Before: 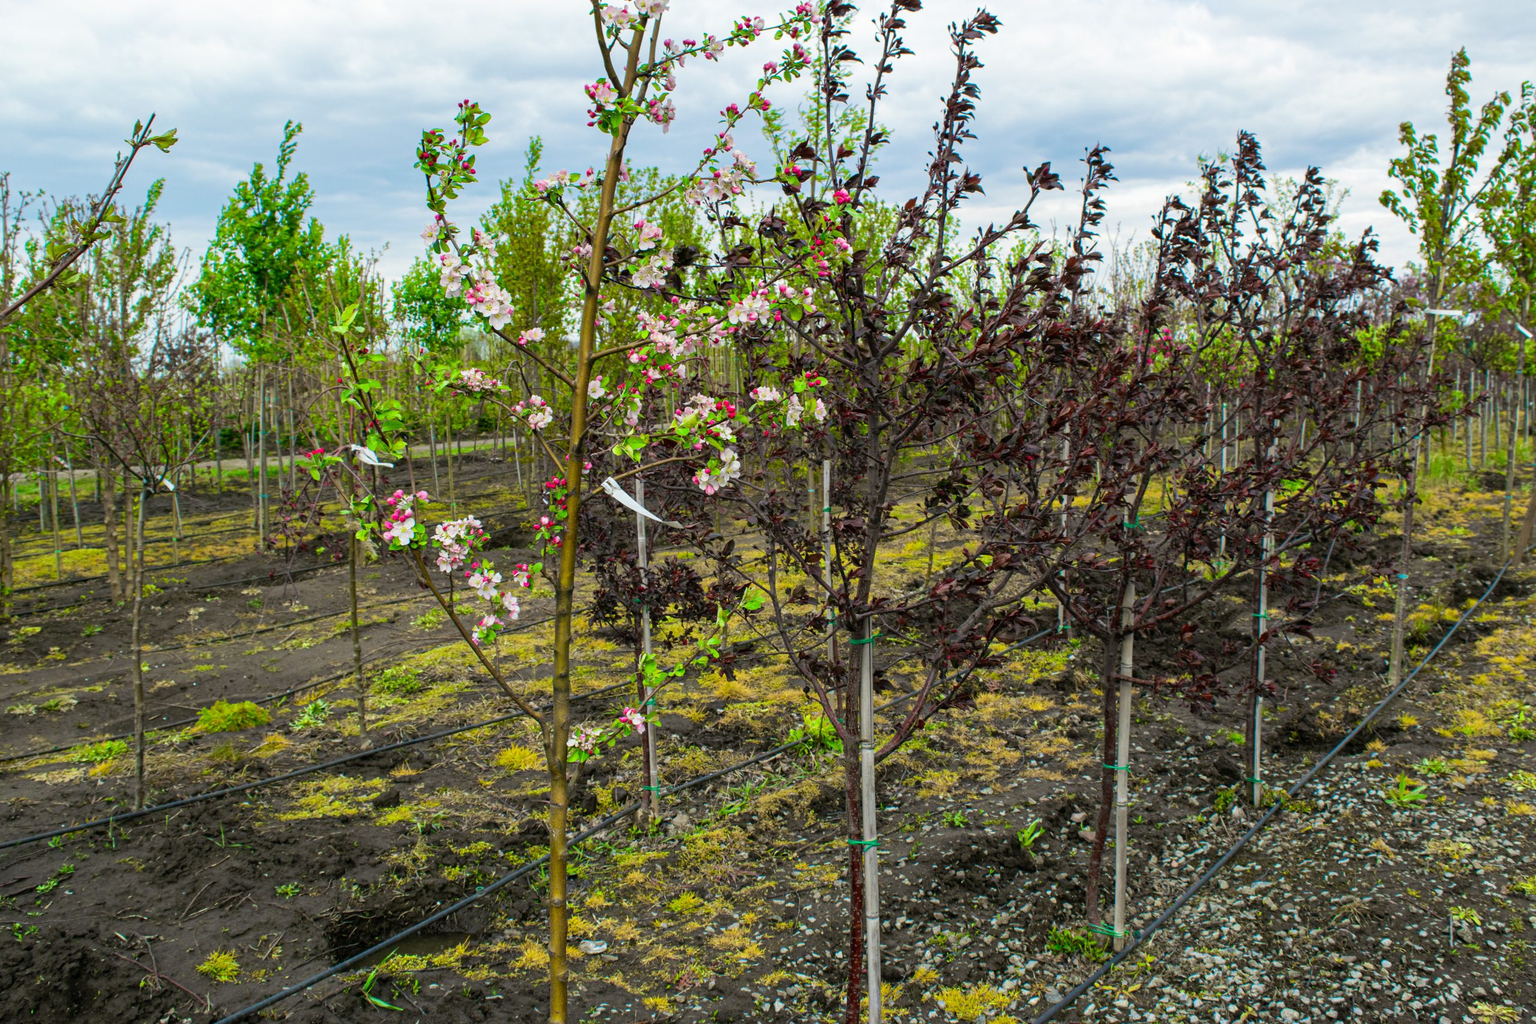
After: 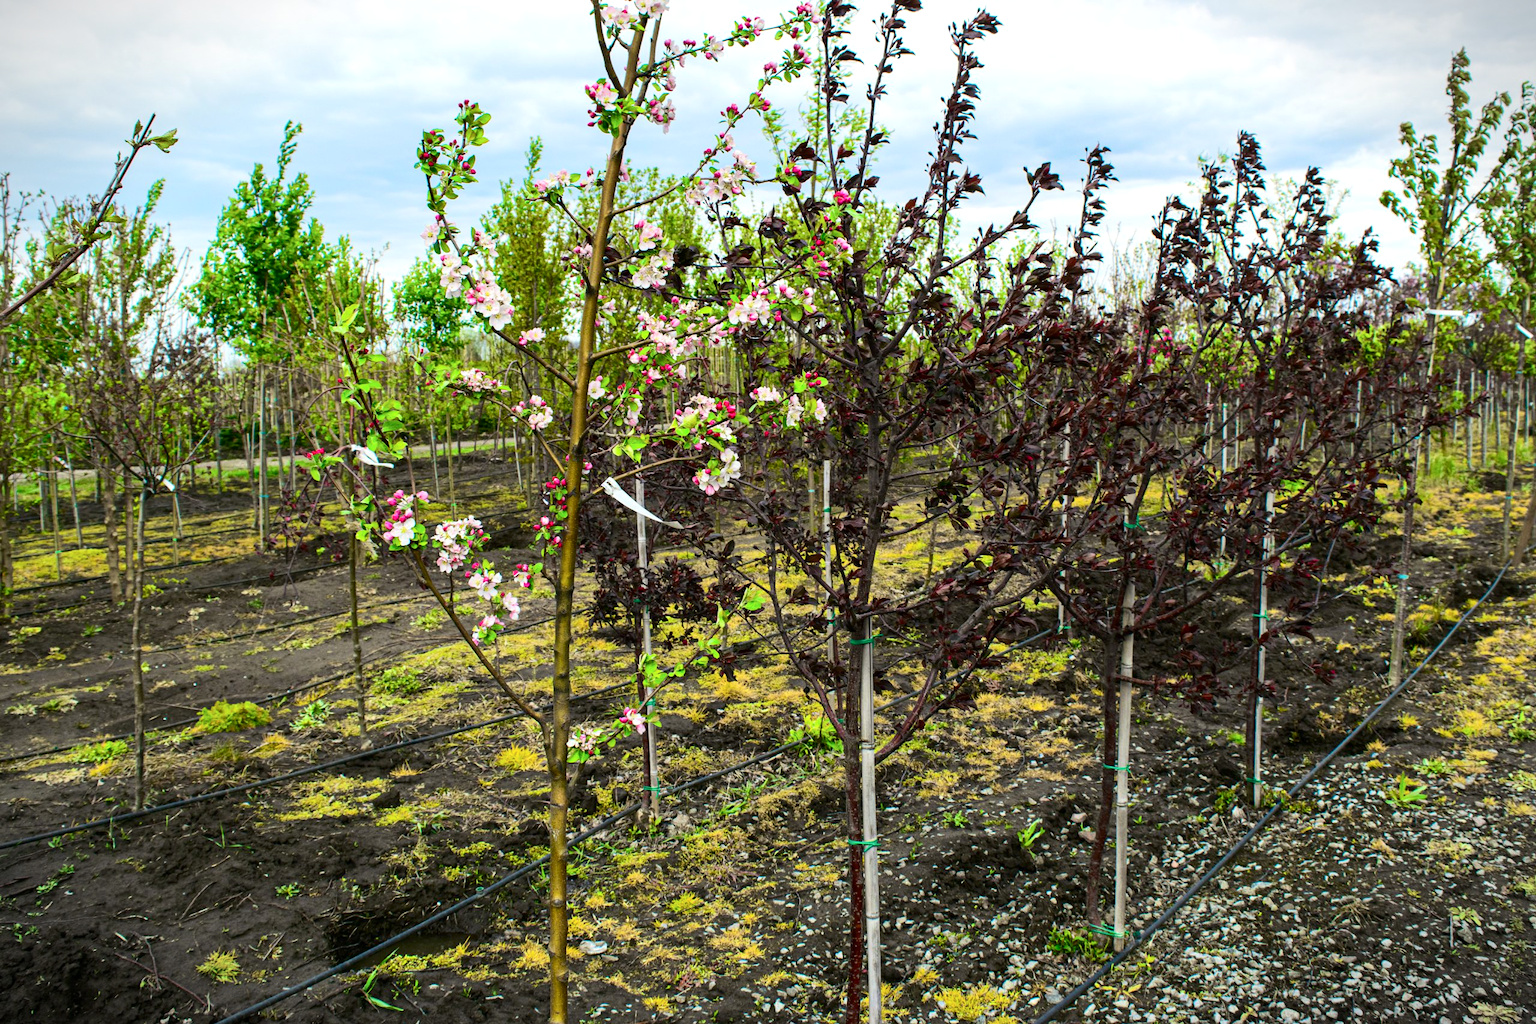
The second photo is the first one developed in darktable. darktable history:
exposure: exposure 0.296 EV, compensate highlight preservation false
vignetting: fall-off start 100.49%, width/height ratio 1.323
tone curve: curves: ch0 [(0, 0) (0.055, 0.031) (0.282, 0.215) (0.729, 0.785) (1, 1)], color space Lab, independent channels, preserve colors none
